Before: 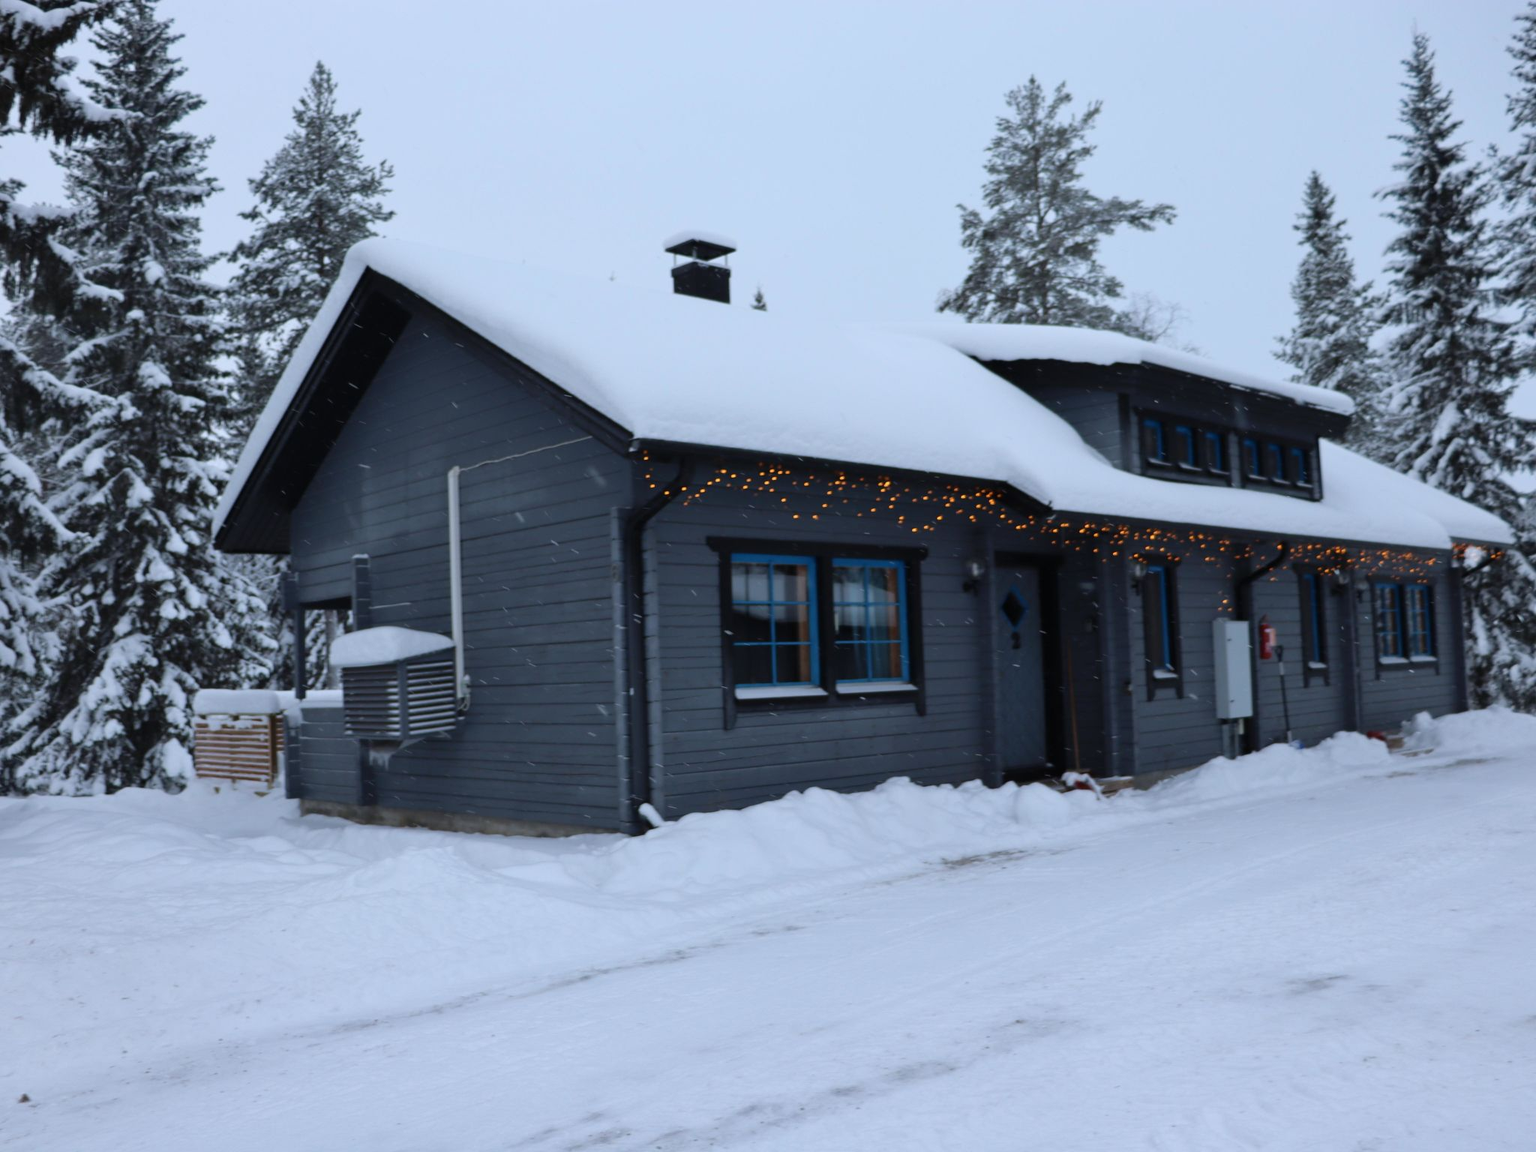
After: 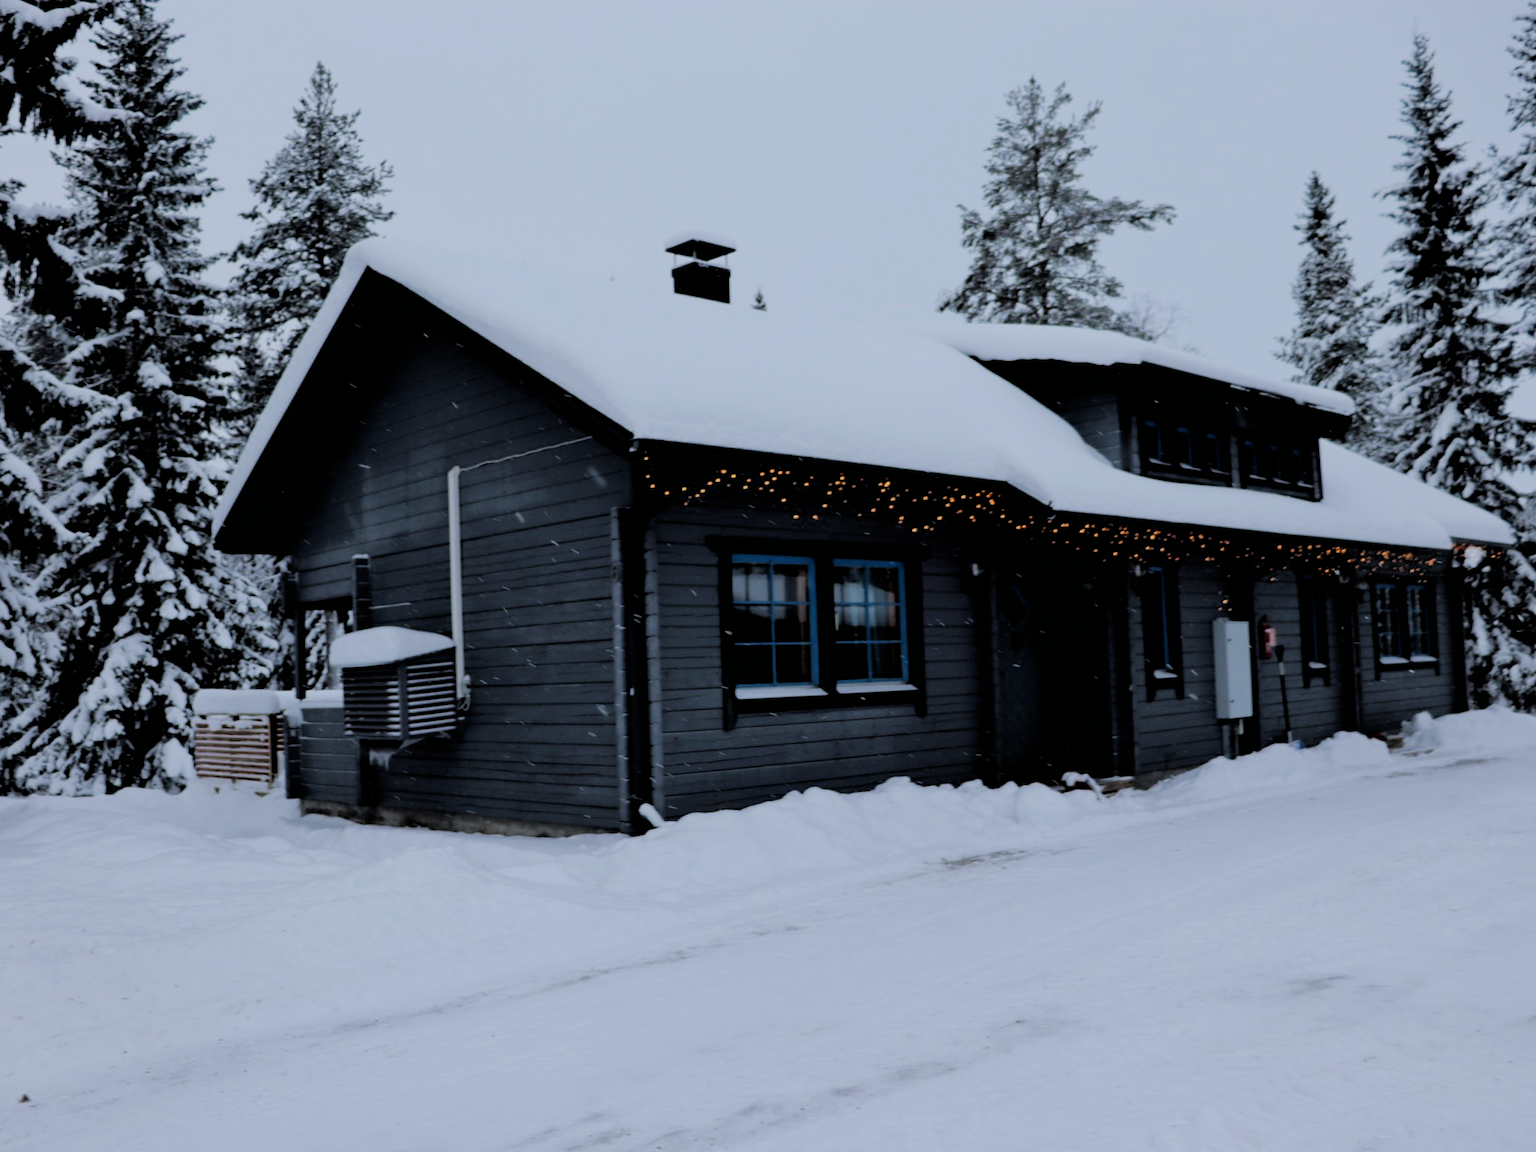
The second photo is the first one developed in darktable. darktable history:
filmic rgb: black relative exposure -2.95 EV, white relative exposure 4.56 EV, threshold 5.99 EV, hardness 1.73, contrast 1.236, enable highlight reconstruction true
